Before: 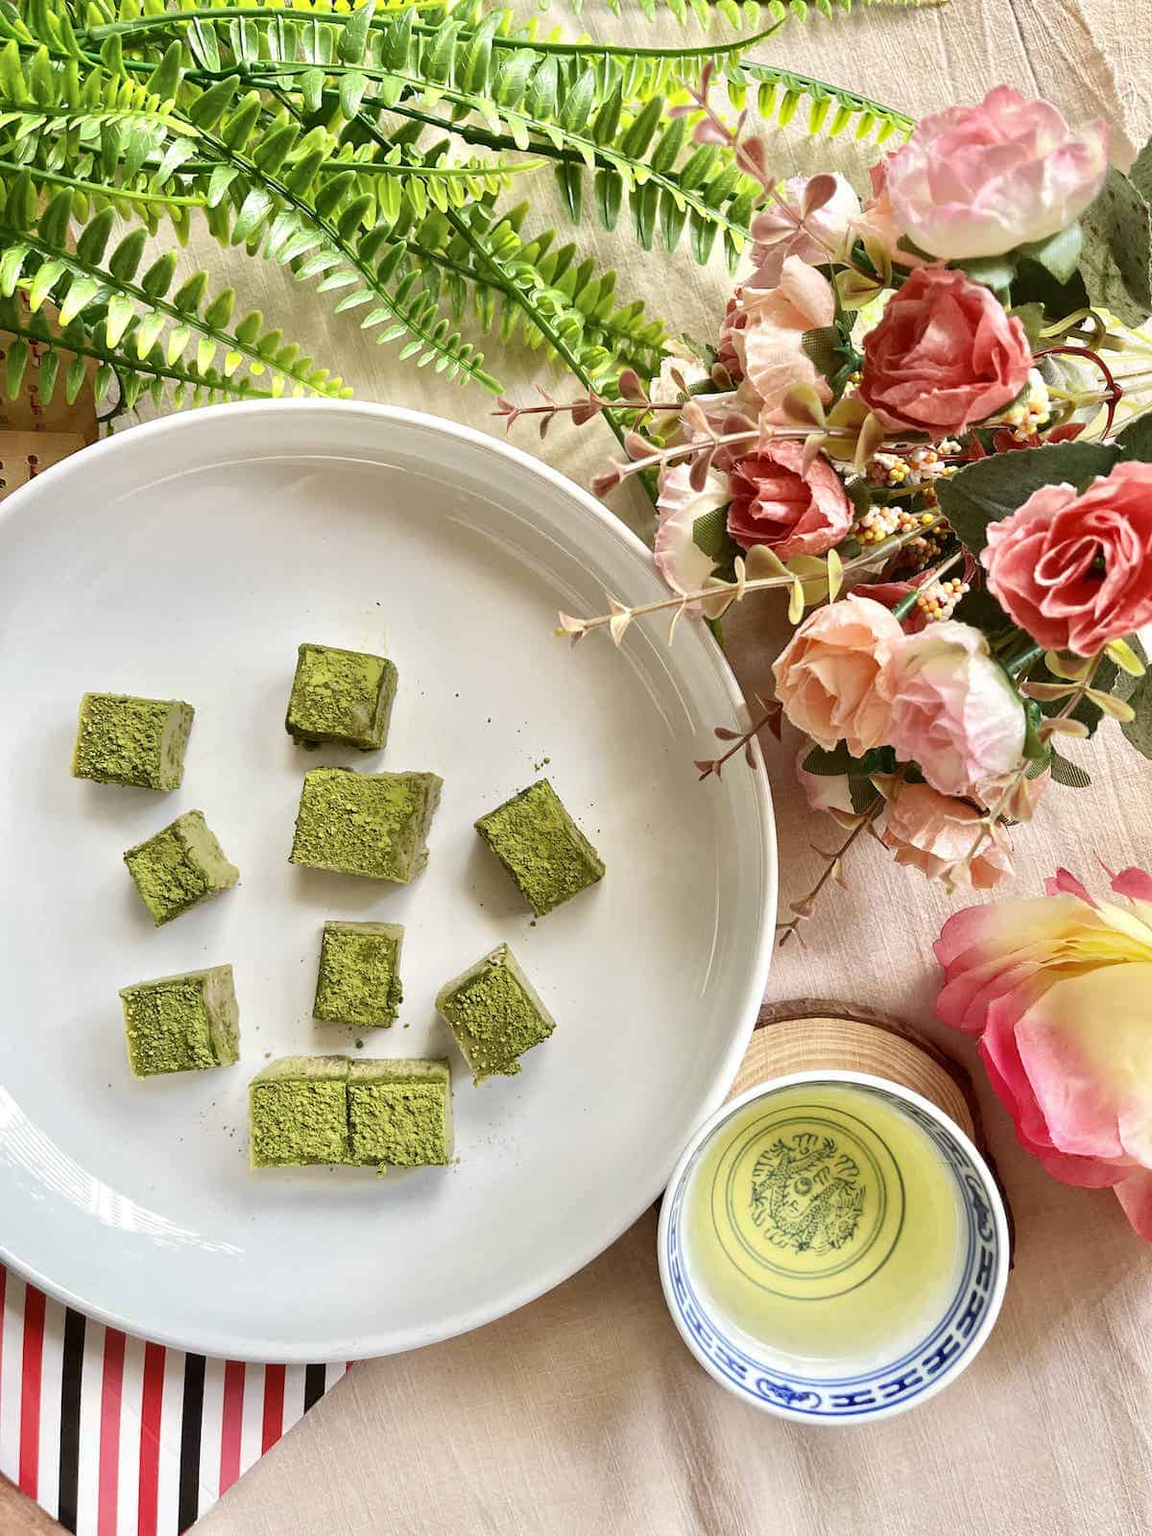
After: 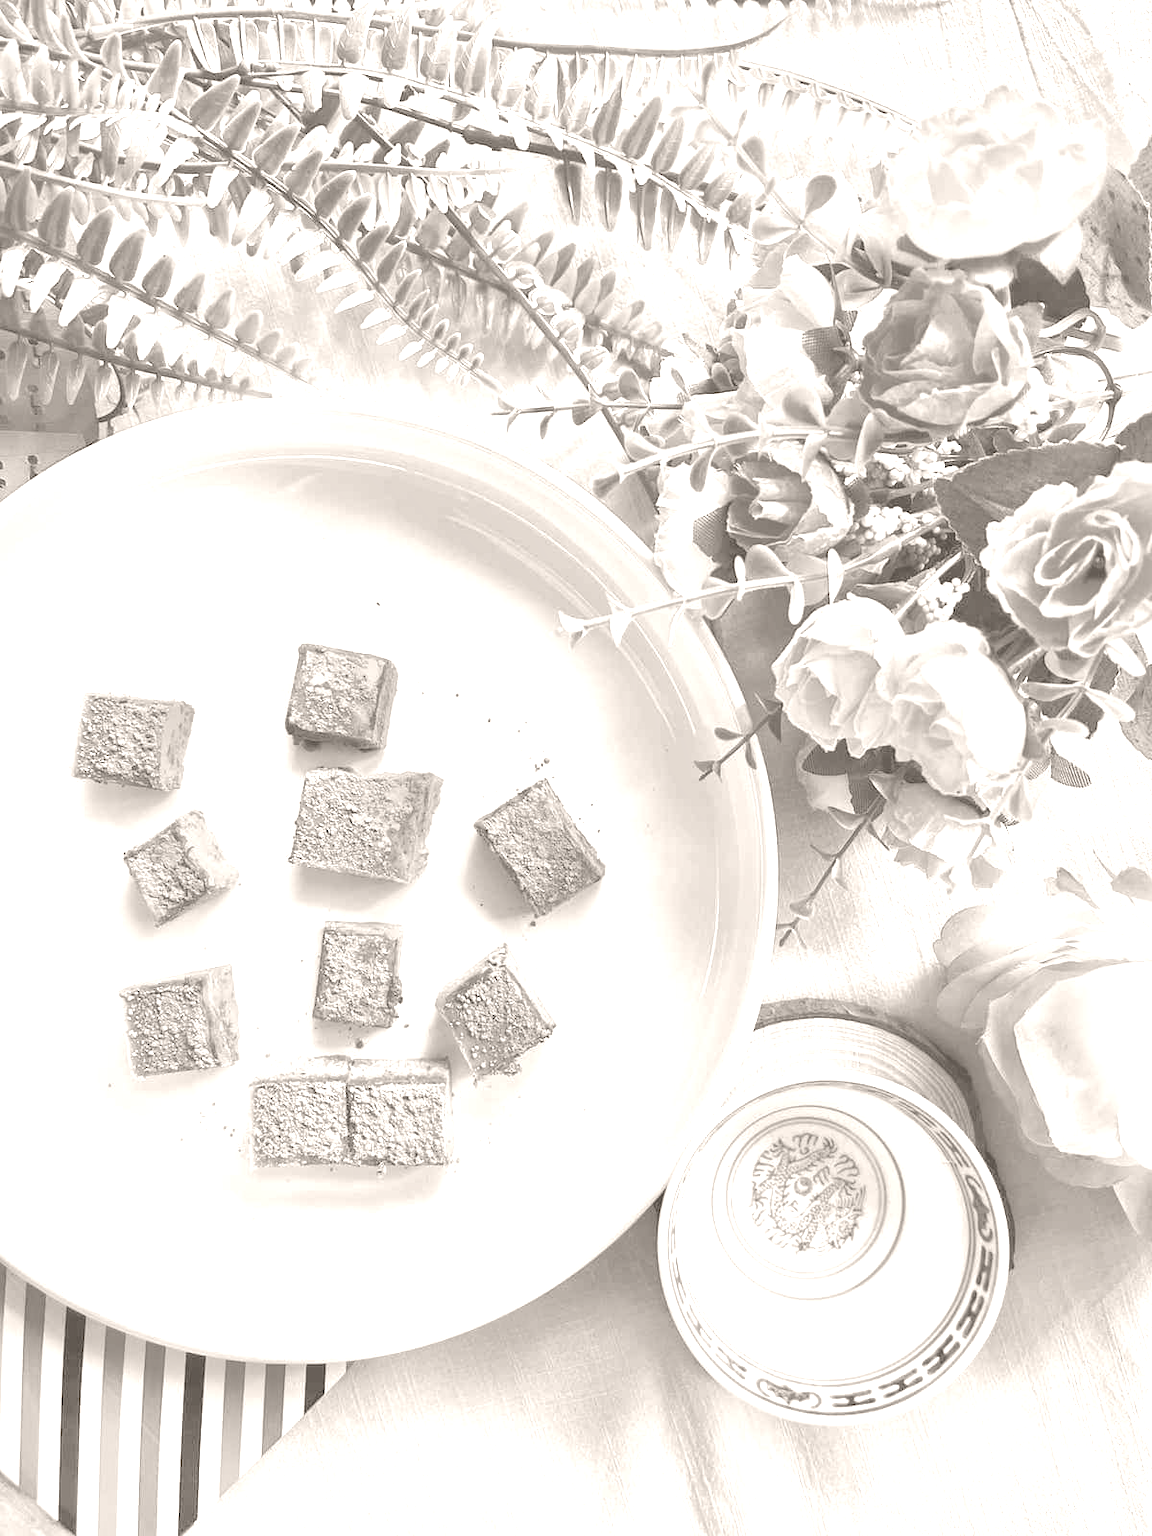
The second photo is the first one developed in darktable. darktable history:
colorize: hue 34.49°, saturation 35.33%, source mix 100%, lightness 55%, version 1
shadows and highlights: on, module defaults
